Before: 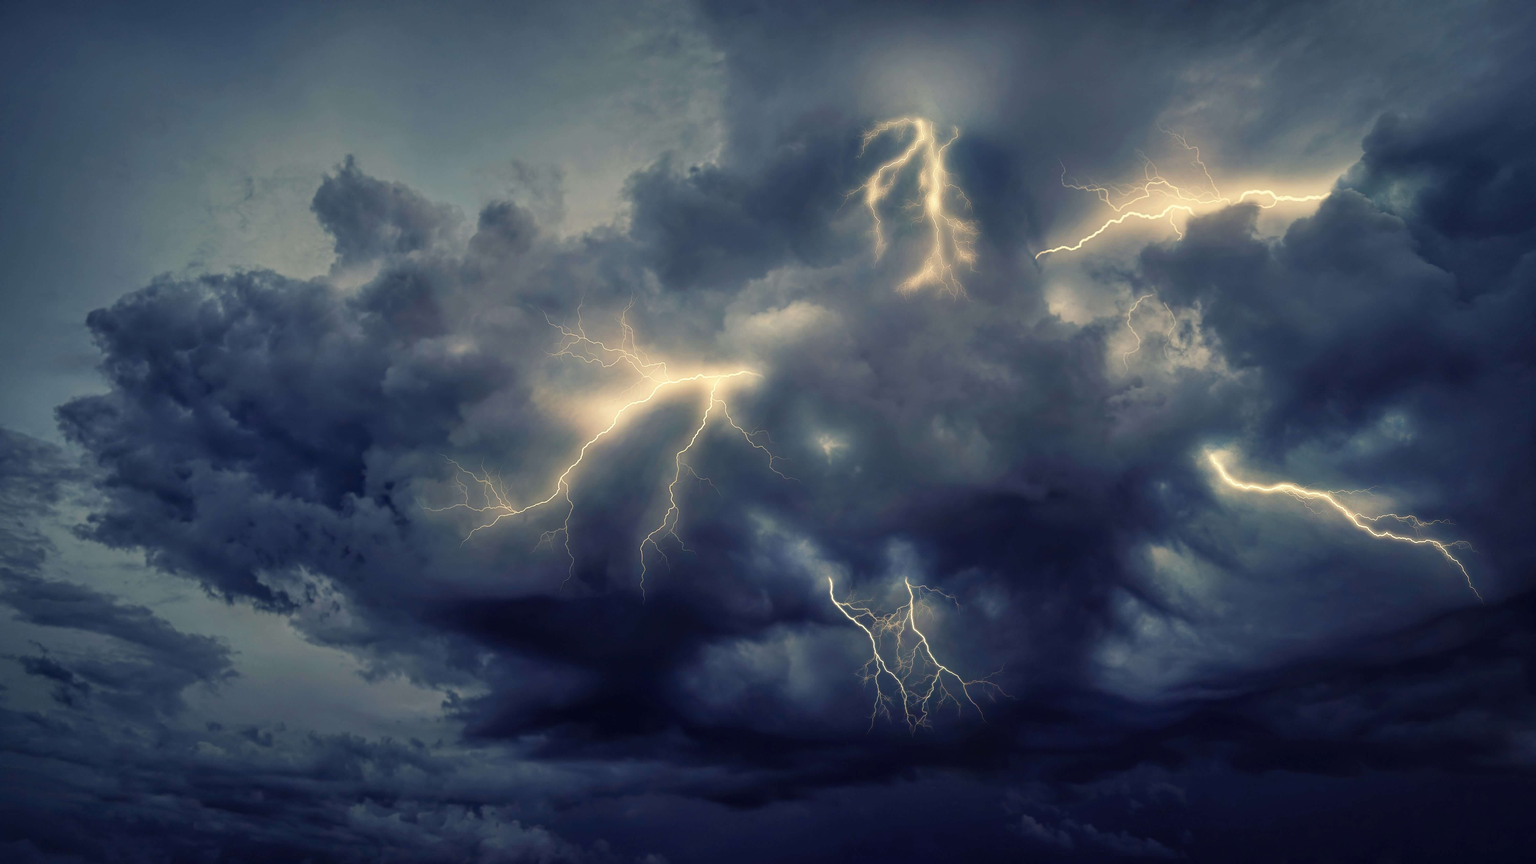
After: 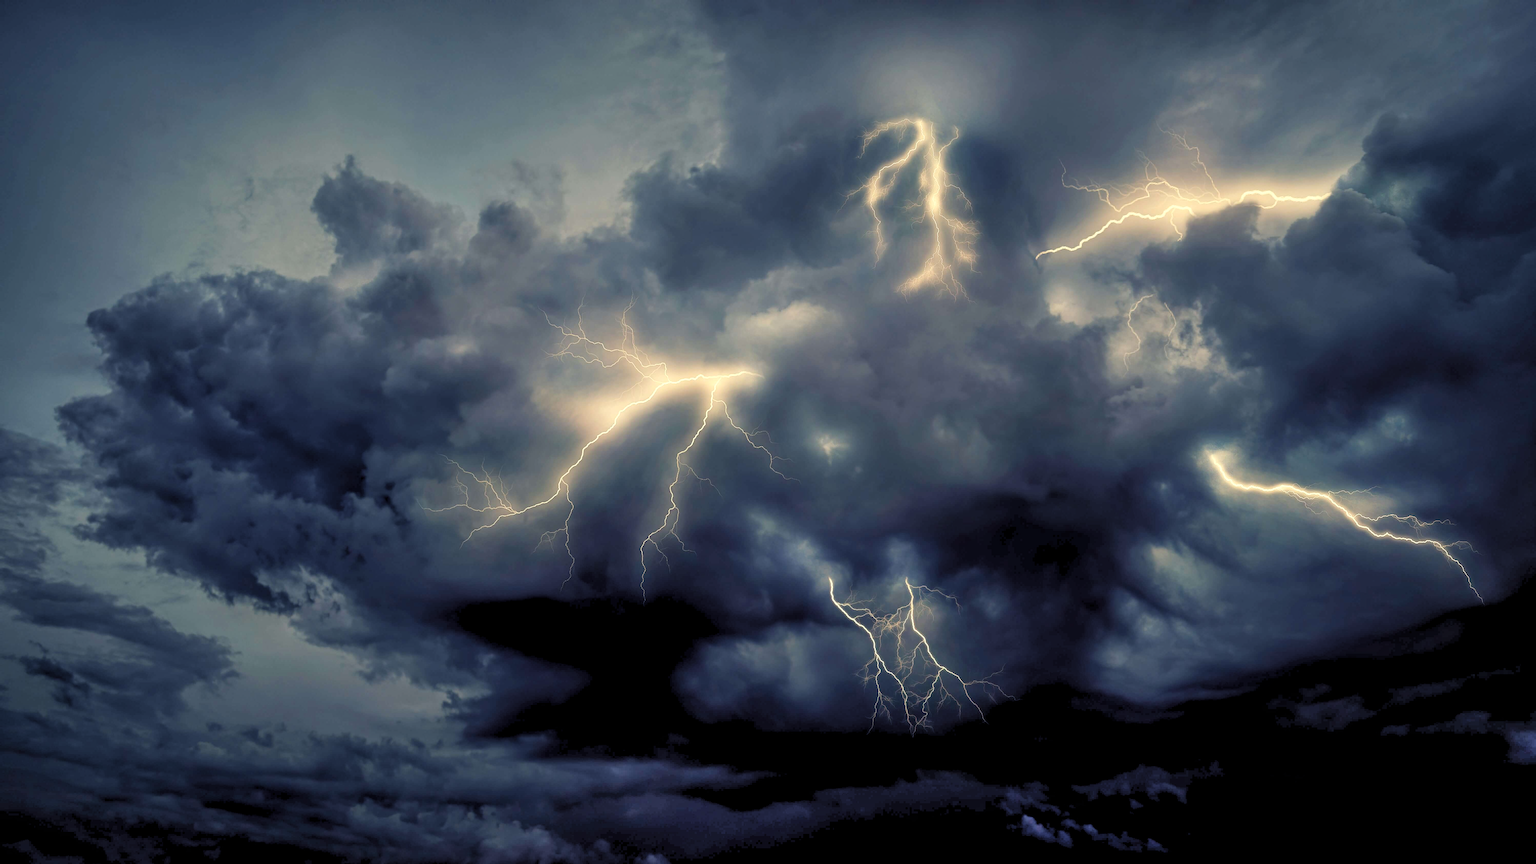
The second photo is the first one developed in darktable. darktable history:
shadows and highlights: radius 334.93, shadows 63.48, highlights 6.06, compress 87.7%, highlights color adjustment 39.73%, soften with gaussian
levels: levels [0.073, 0.497, 0.972]
